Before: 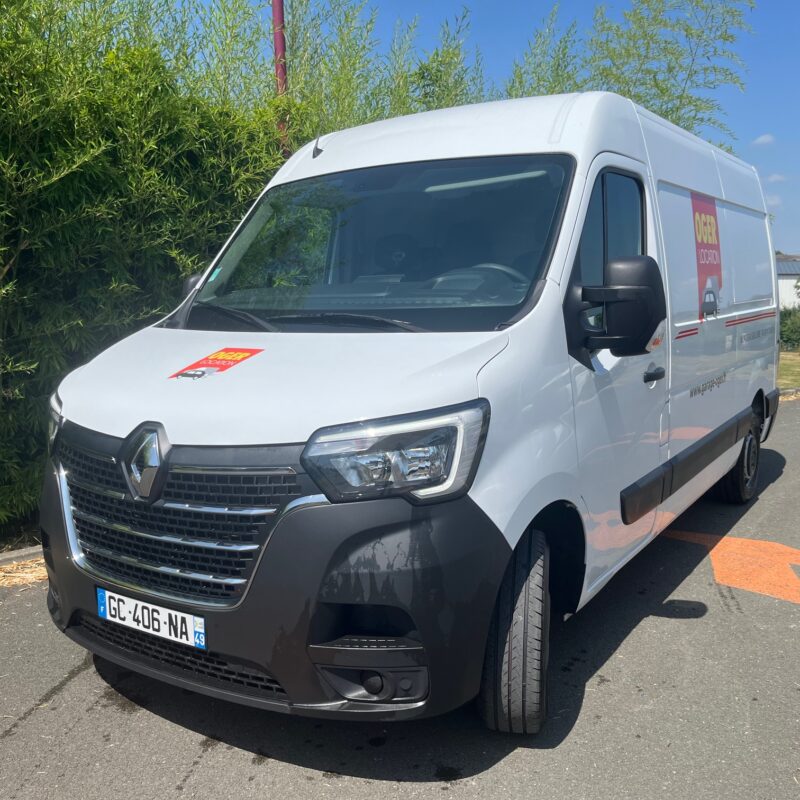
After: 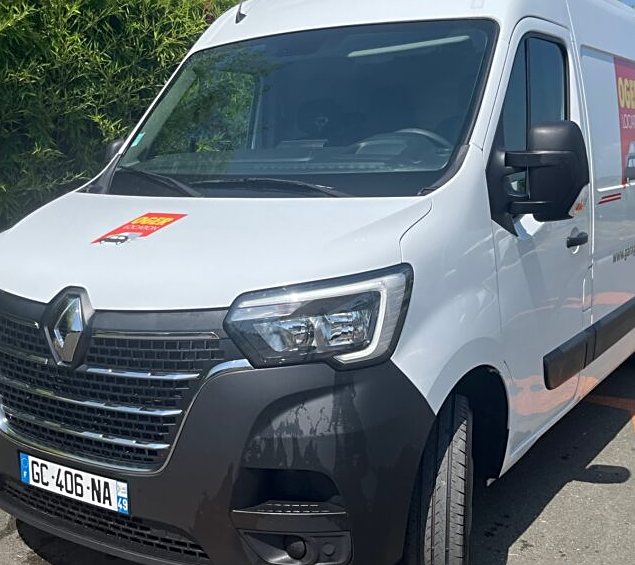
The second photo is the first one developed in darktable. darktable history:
crop: left 9.712%, top 16.928%, right 10.845%, bottom 12.332%
sharpen: on, module defaults
